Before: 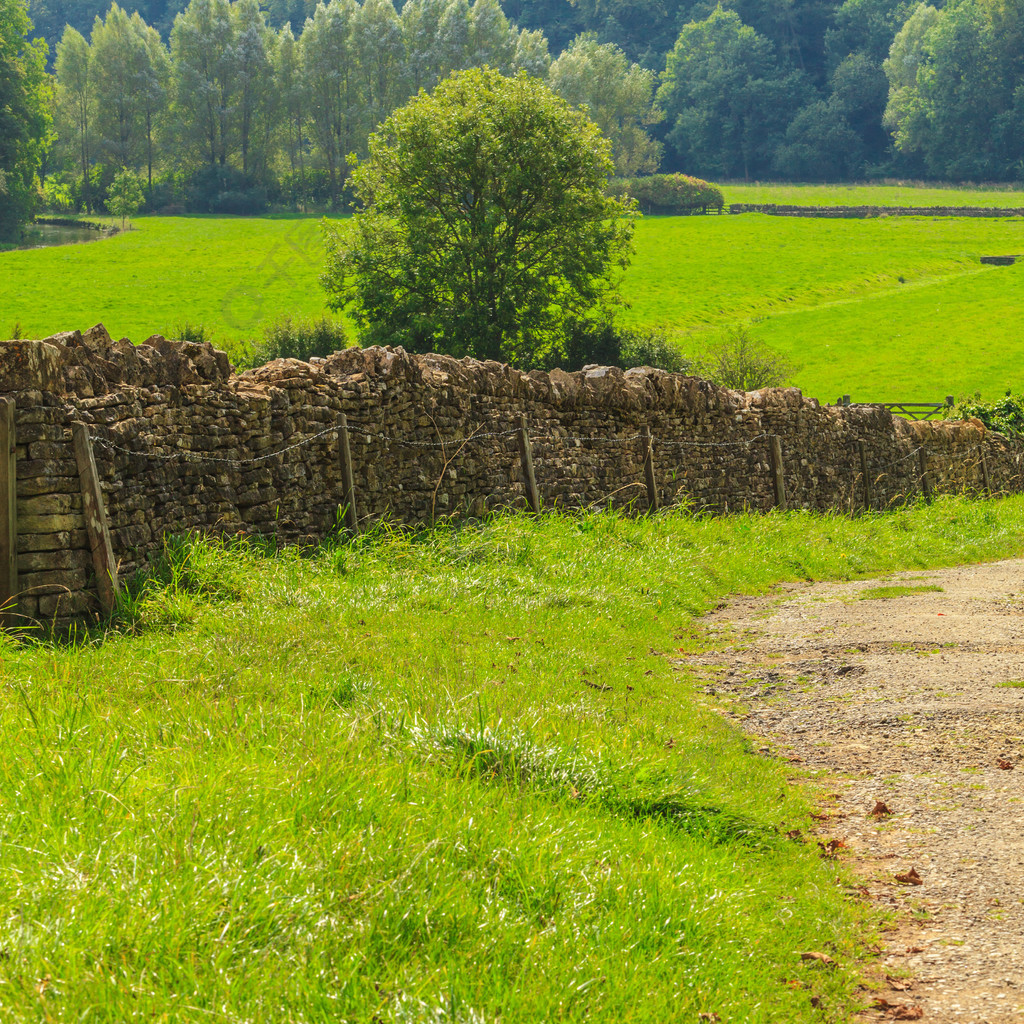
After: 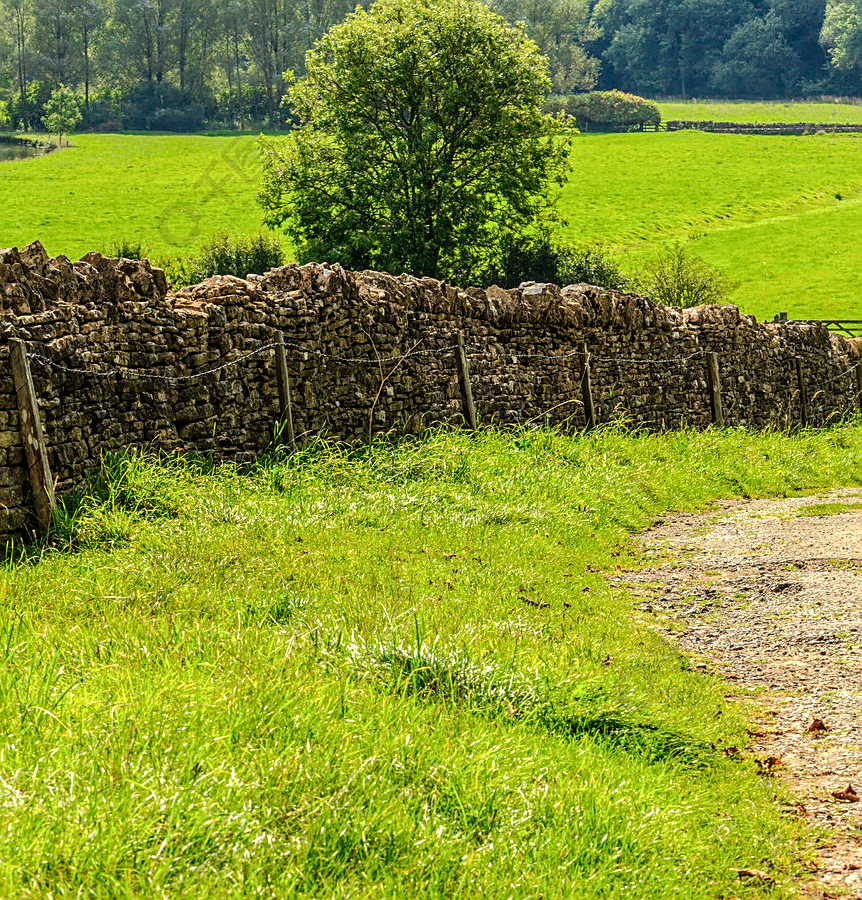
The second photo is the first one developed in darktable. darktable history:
exposure: compensate highlight preservation false
crop: left 6.223%, top 8.16%, right 9.524%, bottom 3.941%
sharpen: amount 0.496
local contrast: detail 130%
color correction: highlights b* 0.043
tone curve: curves: ch0 [(0, 0) (0.003, 0.018) (0.011, 0.019) (0.025, 0.02) (0.044, 0.024) (0.069, 0.034) (0.1, 0.049) (0.136, 0.082) (0.177, 0.136) (0.224, 0.196) (0.277, 0.263) (0.335, 0.329) (0.399, 0.401) (0.468, 0.473) (0.543, 0.546) (0.623, 0.625) (0.709, 0.698) (0.801, 0.779) (0.898, 0.867) (1, 1)], preserve colors none
tone equalizer: -8 EV -0.447 EV, -7 EV -0.406 EV, -6 EV -0.308 EV, -5 EV -0.192 EV, -3 EV 0.21 EV, -2 EV 0.349 EV, -1 EV 0.391 EV, +0 EV 0.406 EV, edges refinement/feathering 500, mask exposure compensation -1.57 EV, preserve details no
